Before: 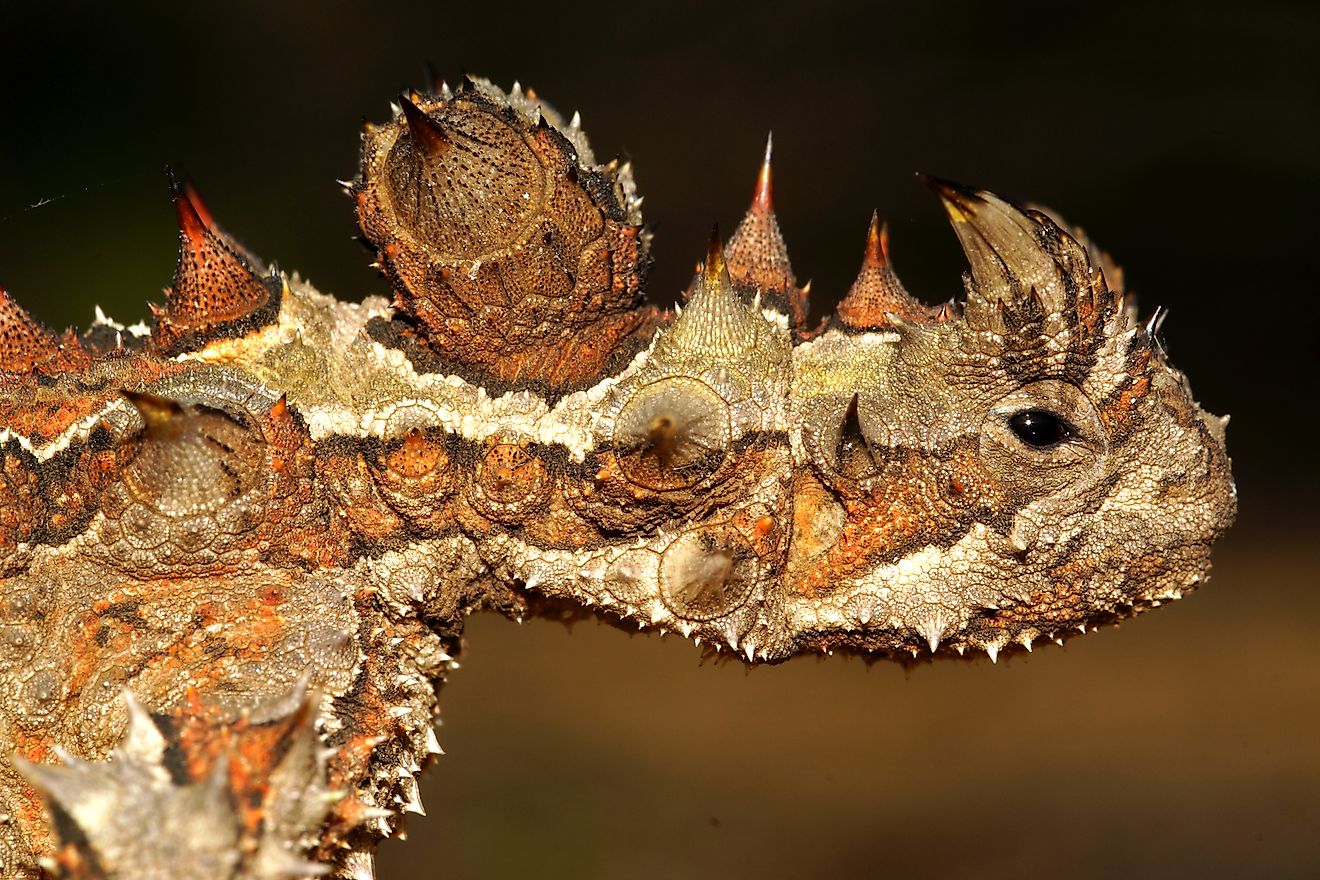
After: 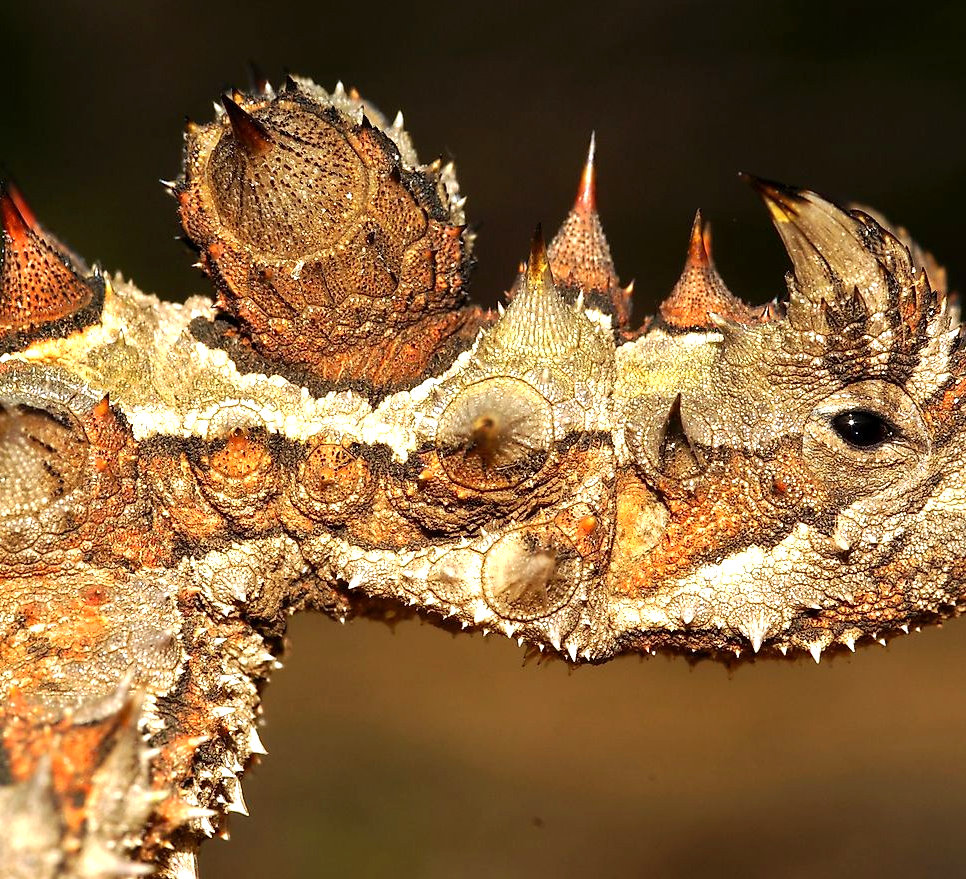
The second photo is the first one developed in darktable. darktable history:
exposure: exposure 0.566 EV, compensate highlight preservation false
crop: left 13.47%, right 13.344%
local contrast: mode bilateral grid, contrast 99, coarseness 99, detail 108%, midtone range 0.2
